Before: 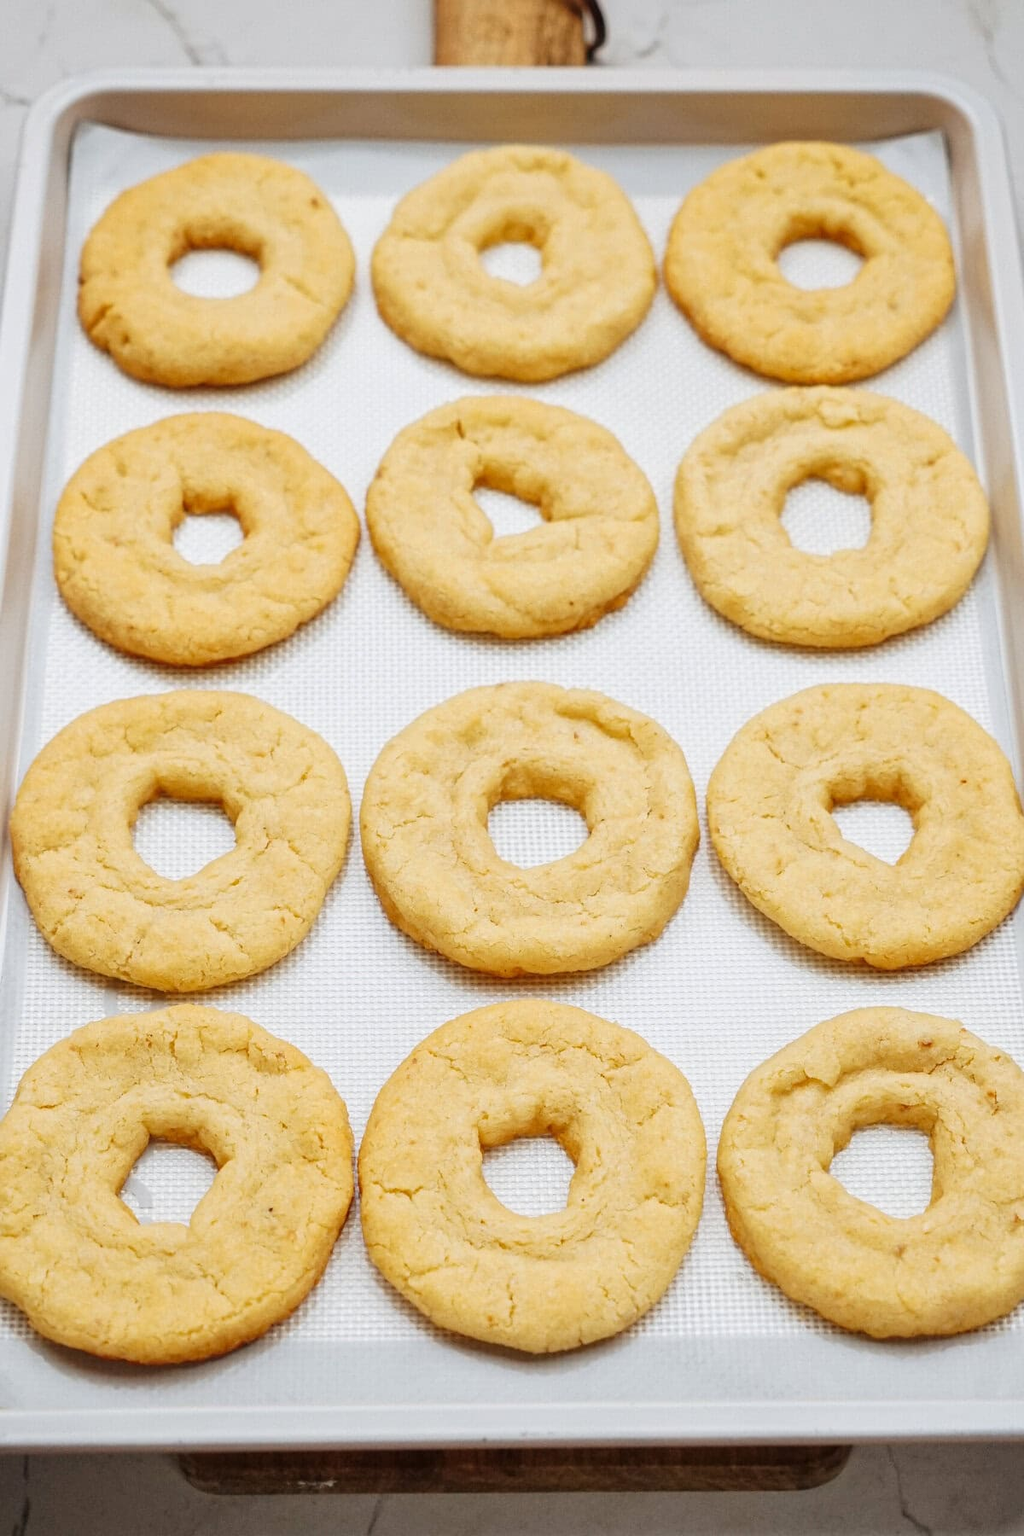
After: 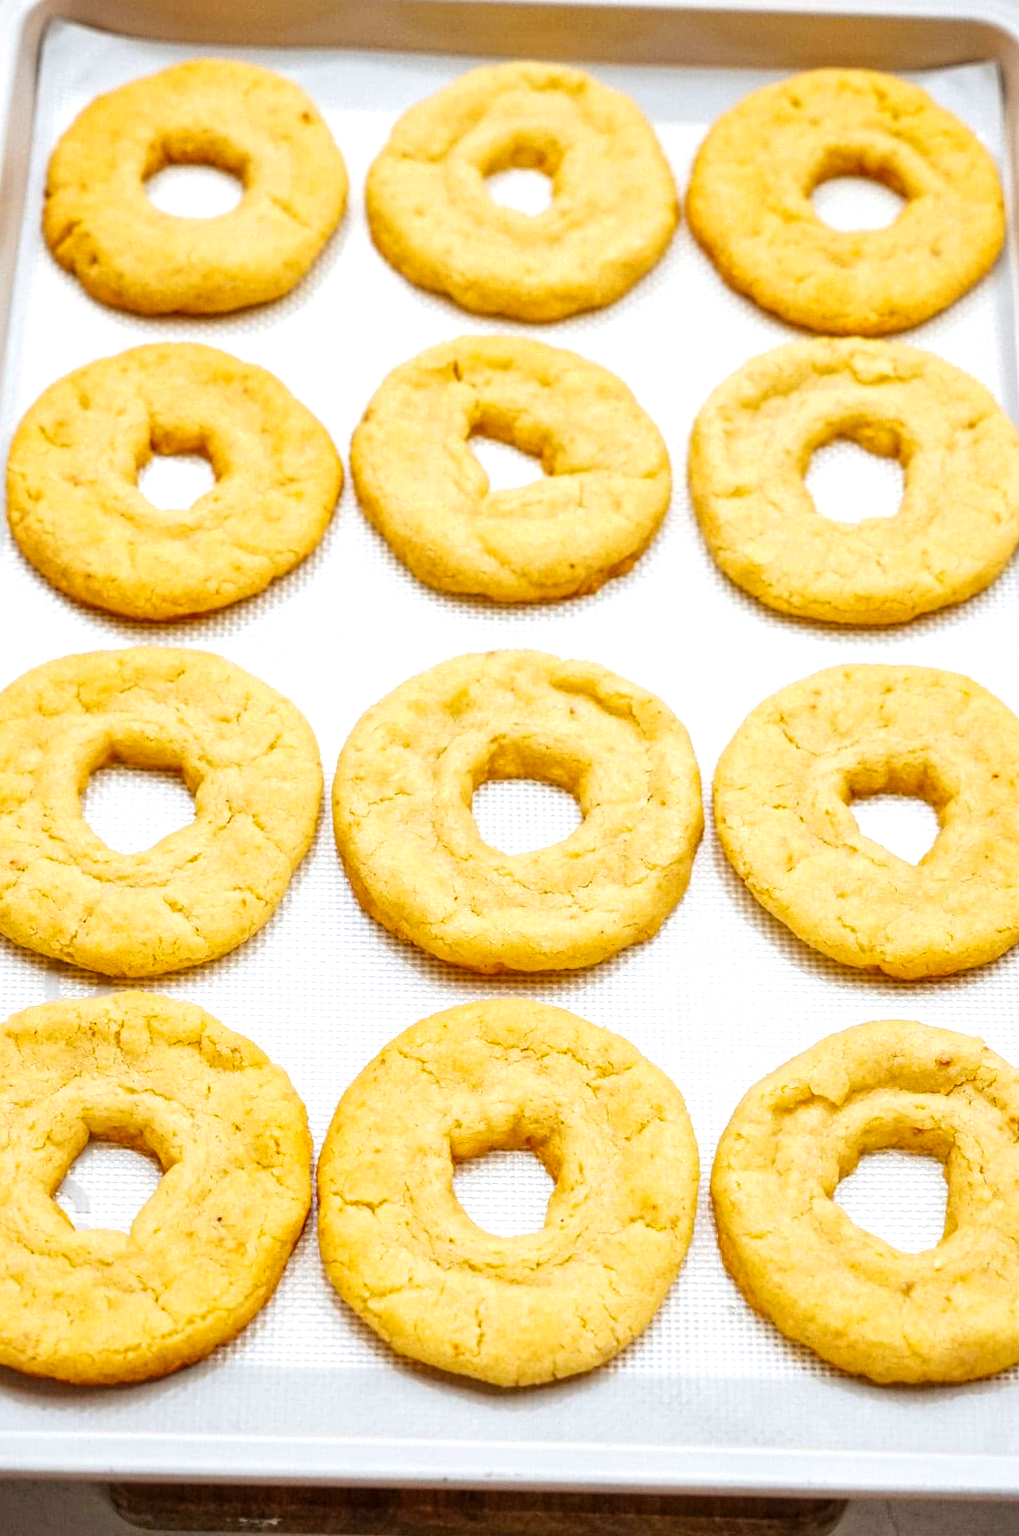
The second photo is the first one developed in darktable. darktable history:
crop and rotate: angle -1.99°, left 3.165%, top 3.606%, right 1.369%, bottom 0.516%
color balance rgb: perceptual saturation grading › global saturation 25.316%, global vibrance 9.336%
tone equalizer: -8 EV -0.405 EV, -7 EV -0.399 EV, -6 EV -0.321 EV, -5 EV -0.259 EV, -3 EV 0.216 EV, -2 EV 0.343 EV, -1 EV 0.385 EV, +0 EV 0.422 EV, smoothing diameter 24.84%, edges refinement/feathering 6.65, preserve details guided filter
local contrast: highlights 102%, shadows 99%, detail 120%, midtone range 0.2
